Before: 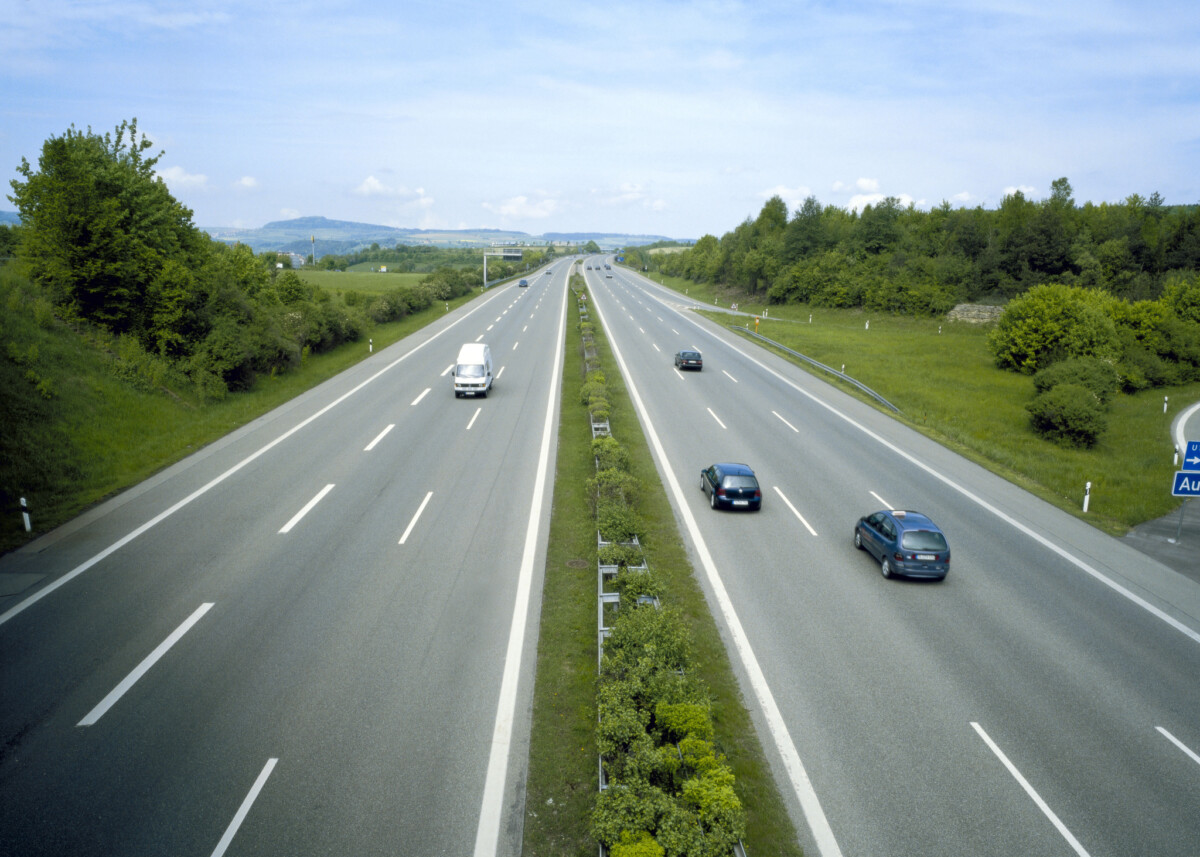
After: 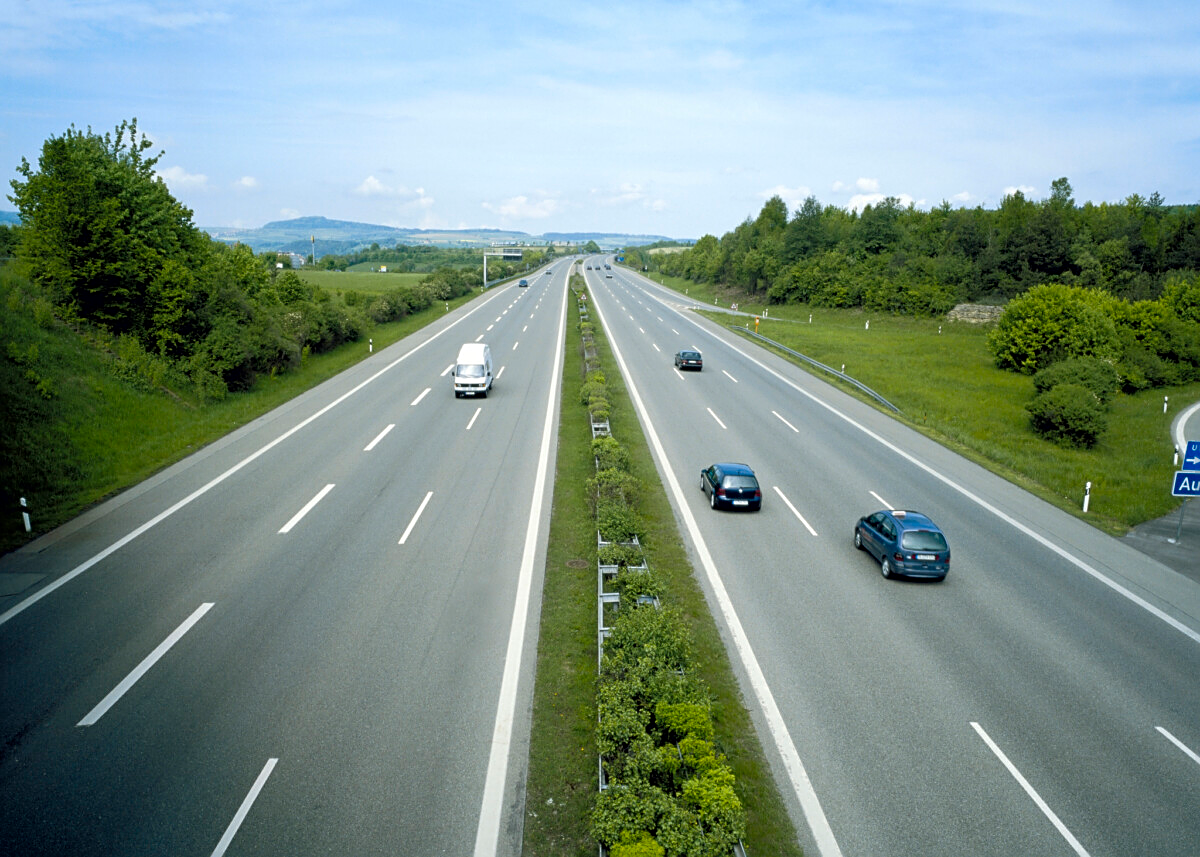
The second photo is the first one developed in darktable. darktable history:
sharpen: amount 0.533
